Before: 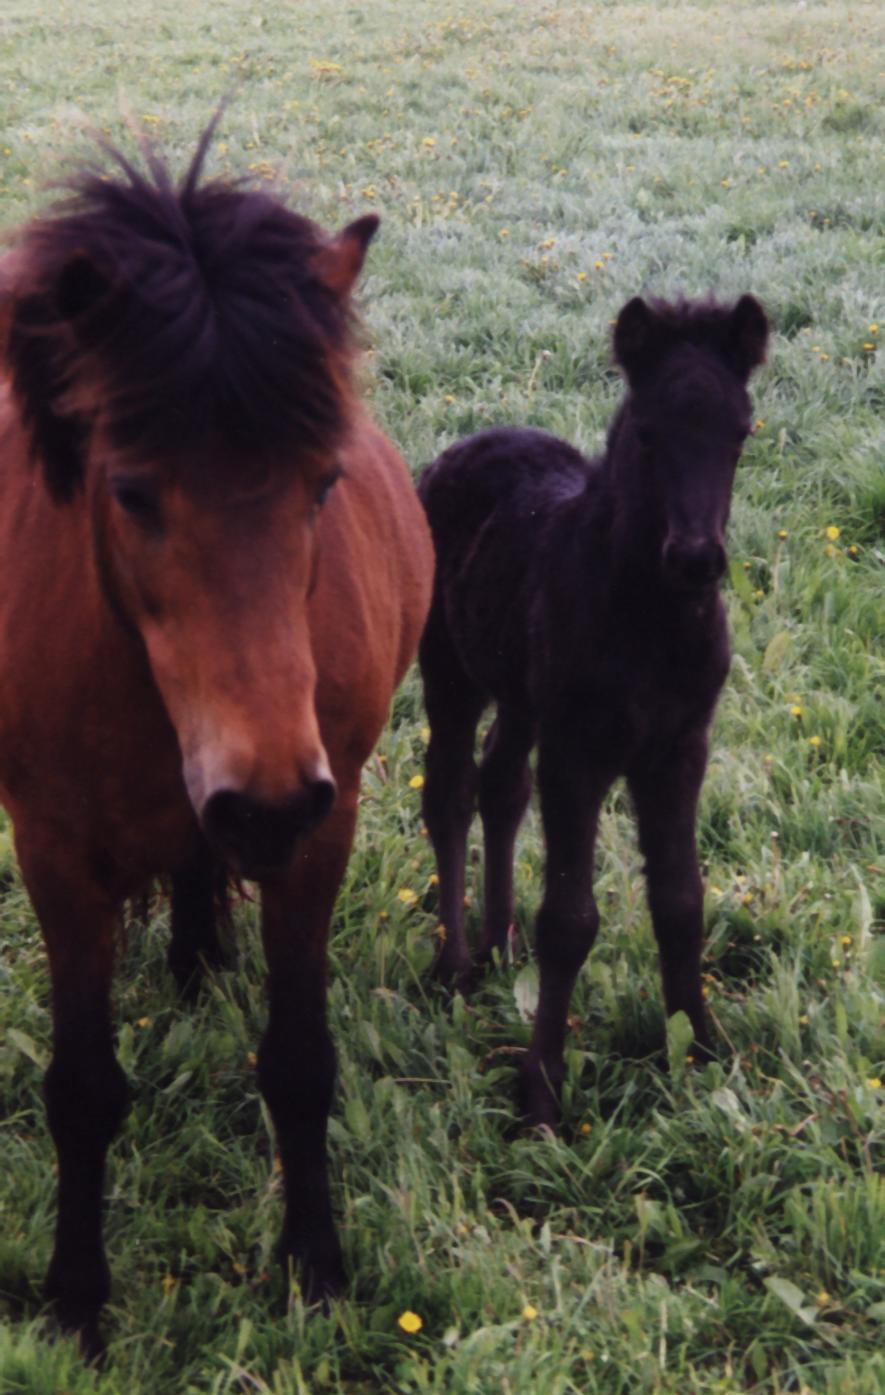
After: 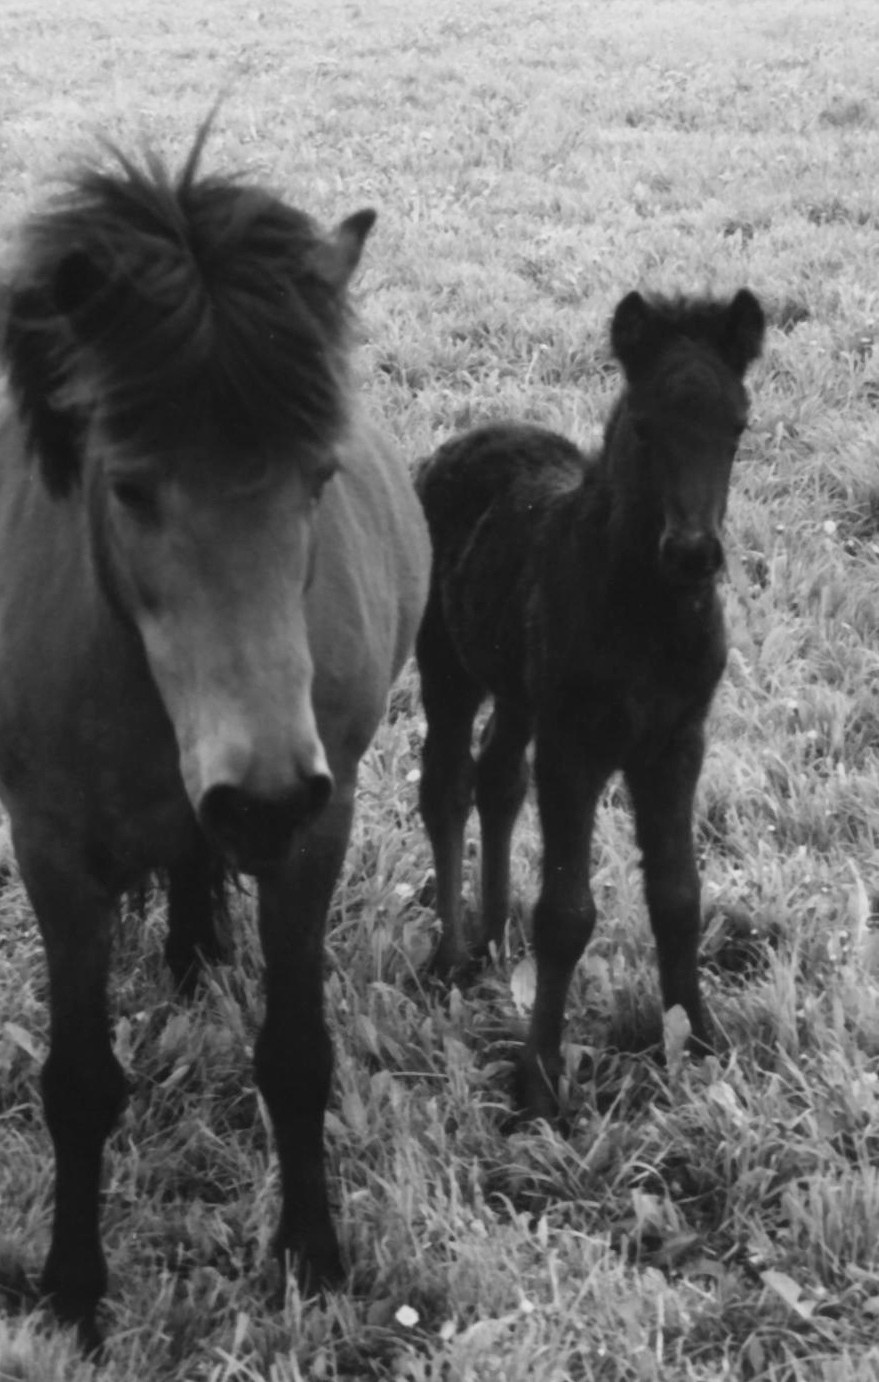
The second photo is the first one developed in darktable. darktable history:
monochrome: on, module defaults
crop: left 0.434%, top 0.485%, right 0.244%, bottom 0.386%
contrast brightness saturation: contrast 0.14, brightness 0.21
color calibration: illuminant custom, x 0.368, y 0.373, temperature 4330.32 K
